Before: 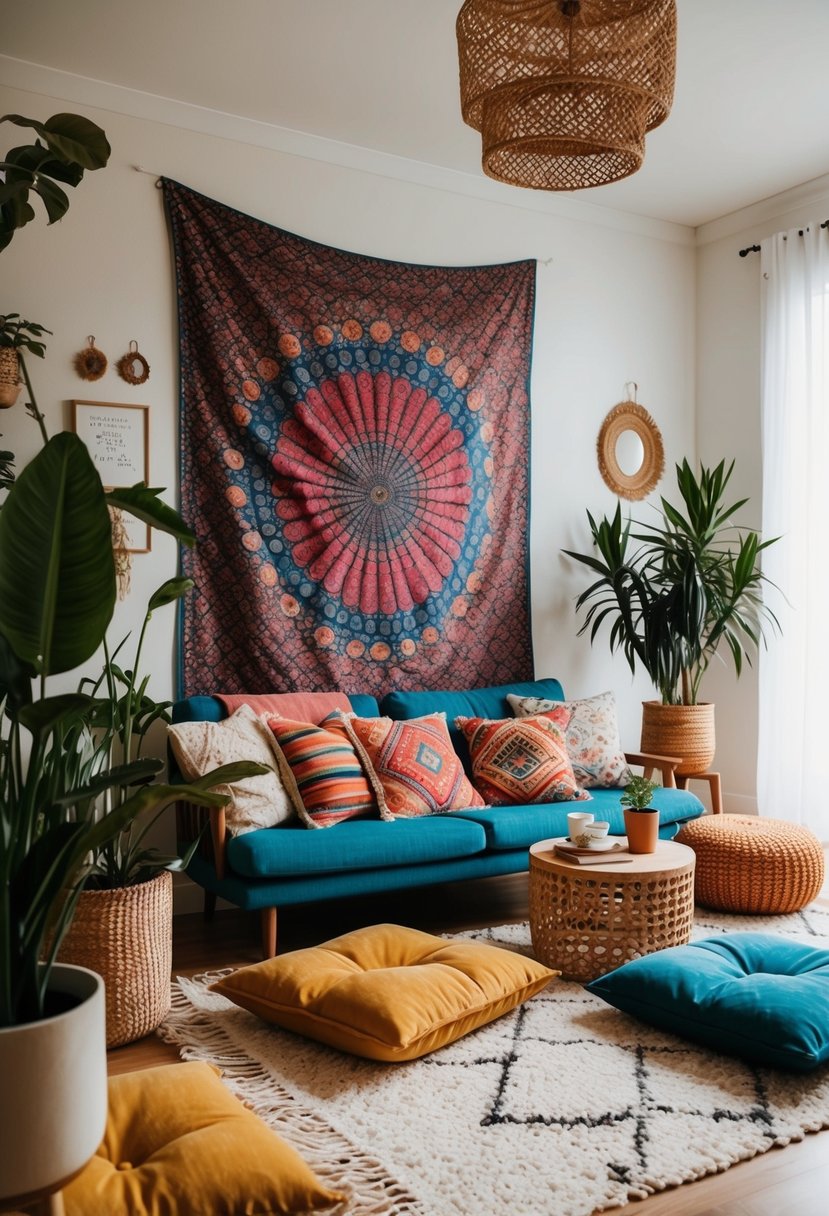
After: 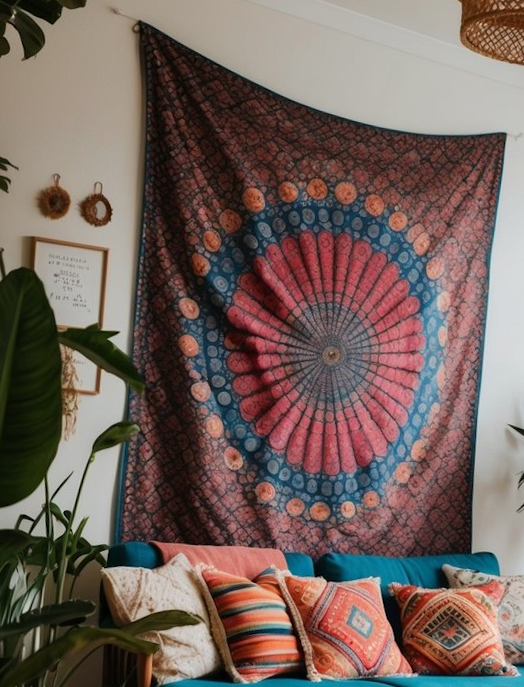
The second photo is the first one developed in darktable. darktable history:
crop and rotate: angle -4.54°, left 2.032%, top 6.928%, right 27.603%, bottom 30.156%
